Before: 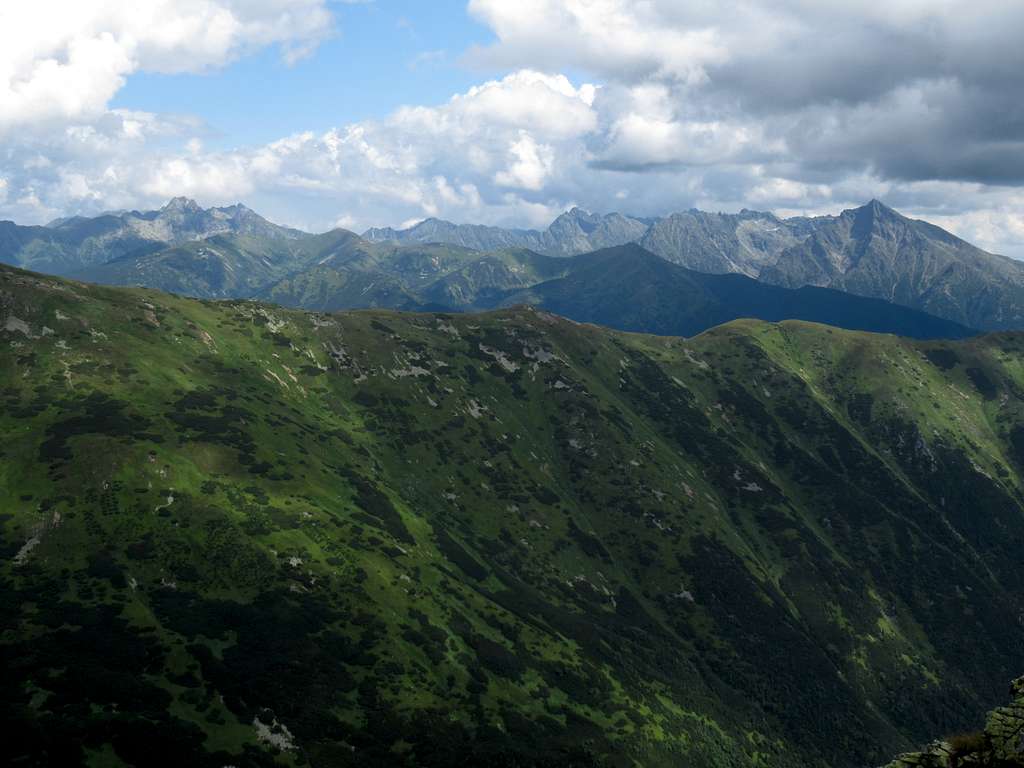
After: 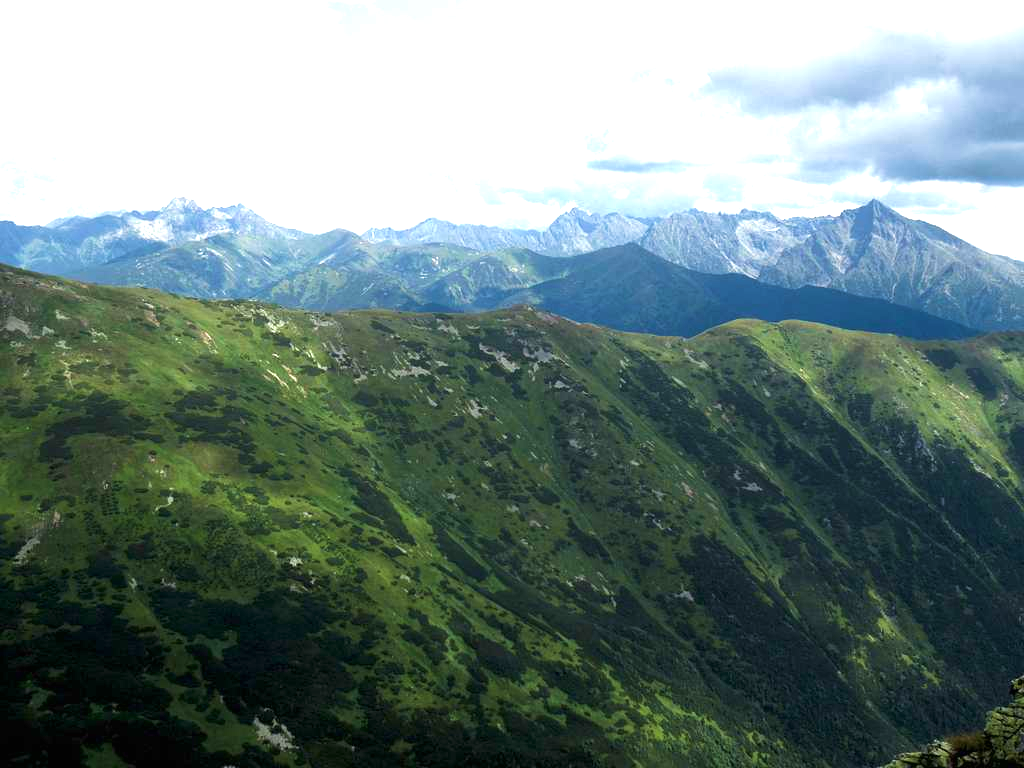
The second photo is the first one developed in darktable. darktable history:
exposure: black level correction 0, exposure 1.3 EV, compensate exposure bias true, compensate highlight preservation false
velvia: on, module defaults
levels: levels [0, 0.51, 1]
